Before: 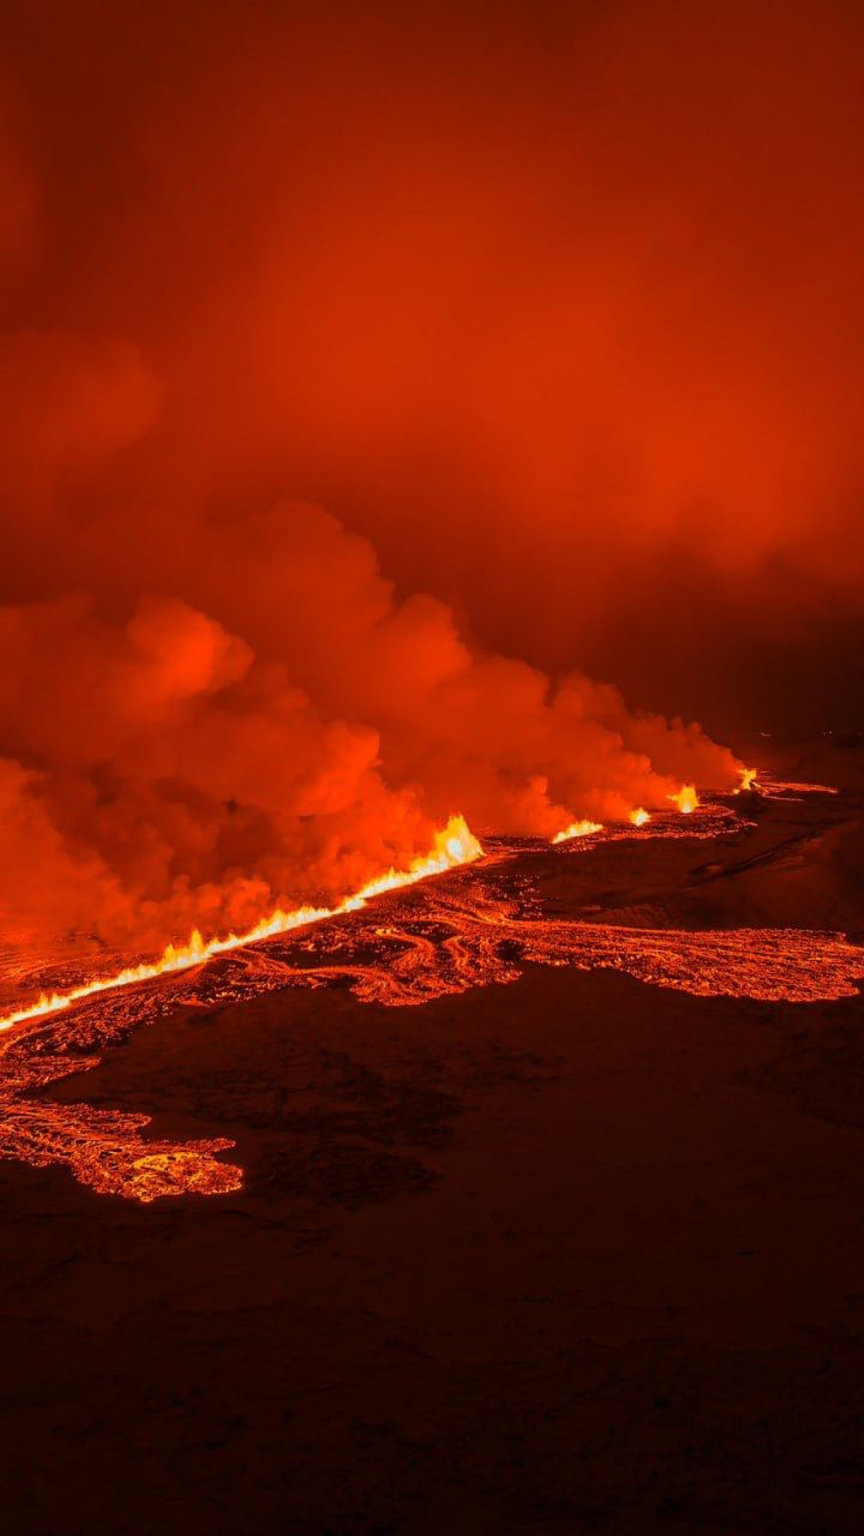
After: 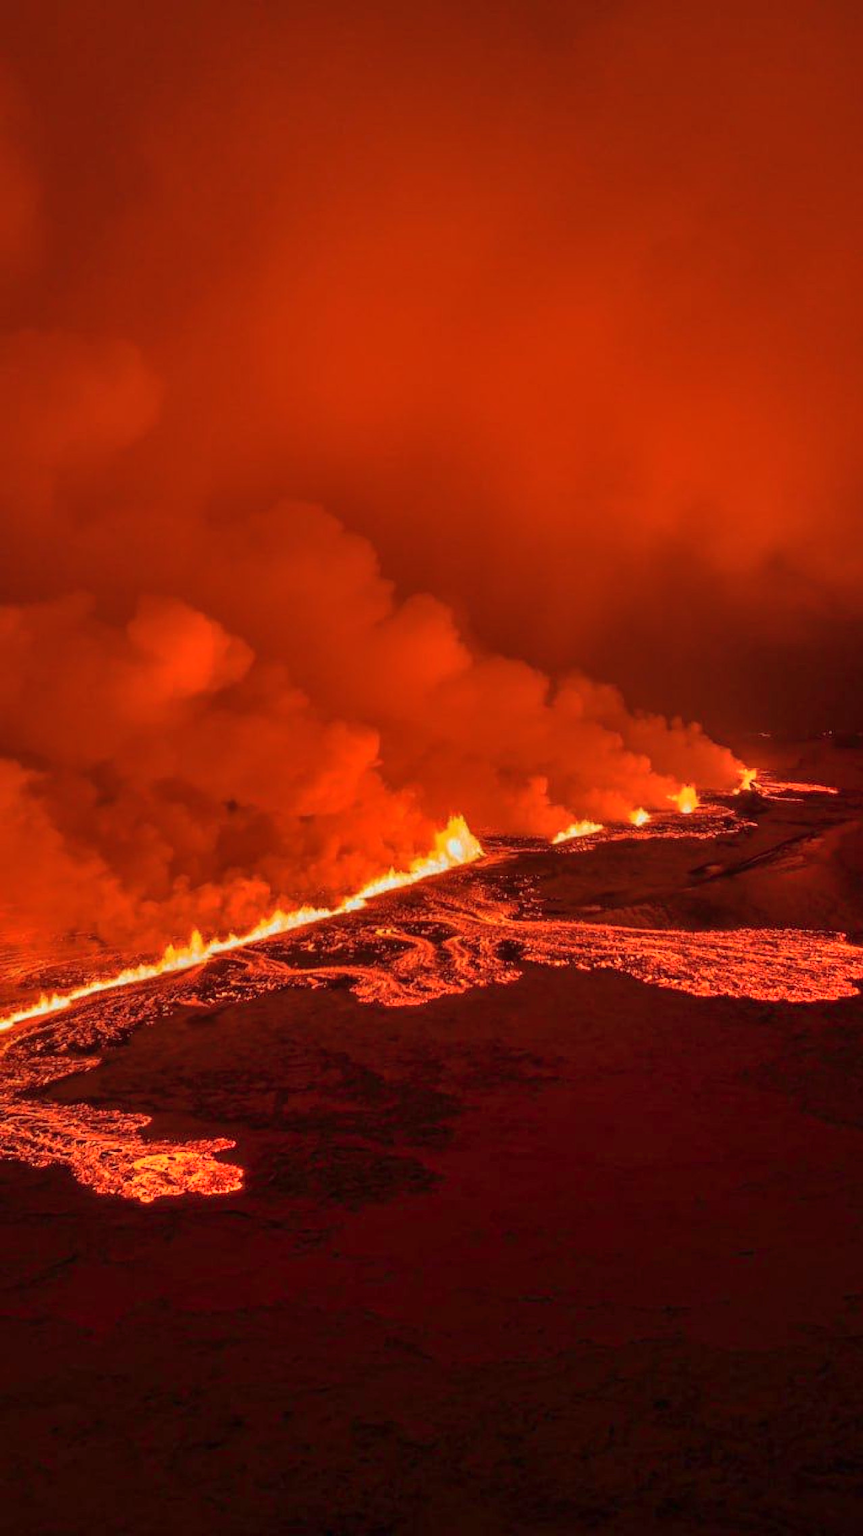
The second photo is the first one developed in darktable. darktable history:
shadows and highlights: shadows color adjustment 99.14%, highlights color adjustment 0.039%, soften with gaussian
